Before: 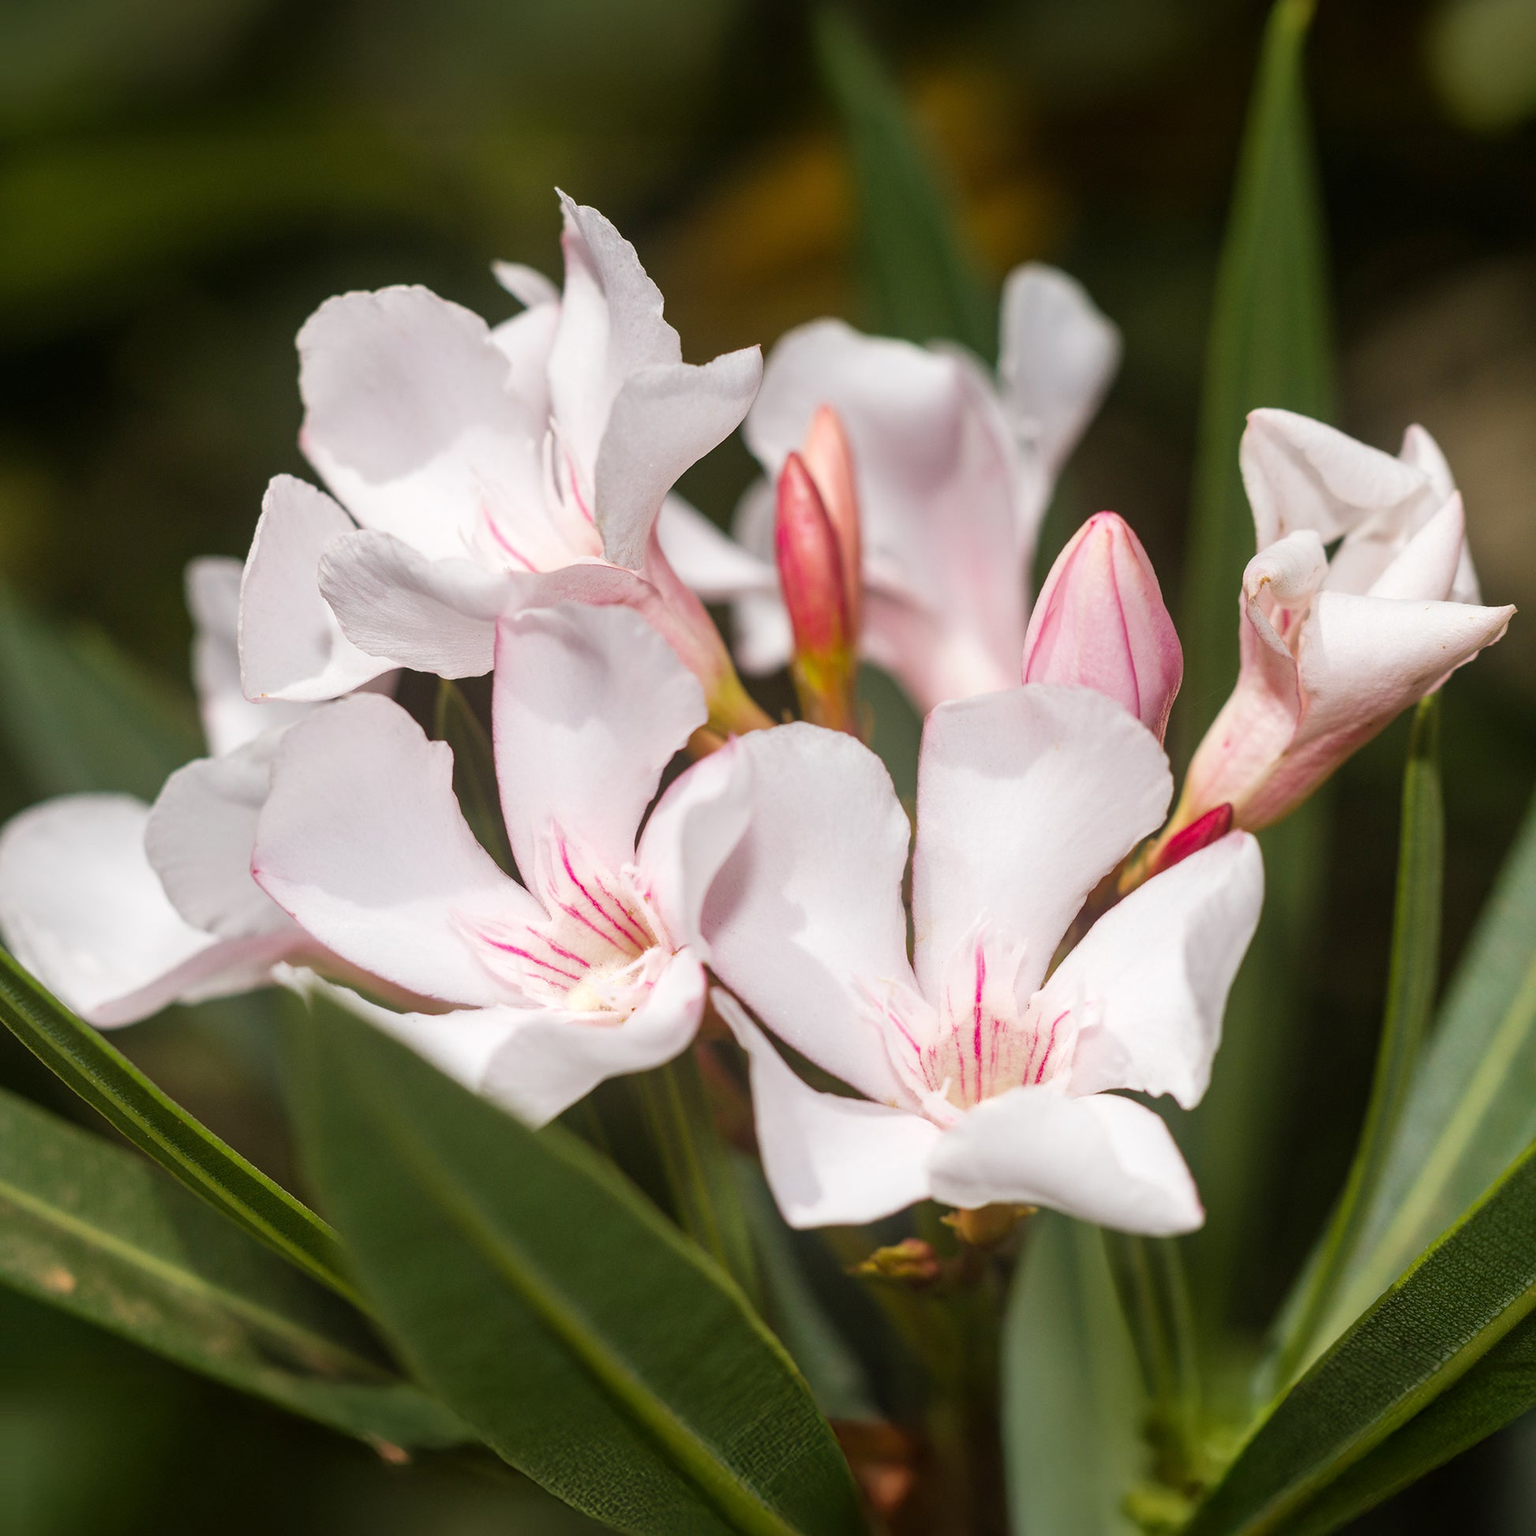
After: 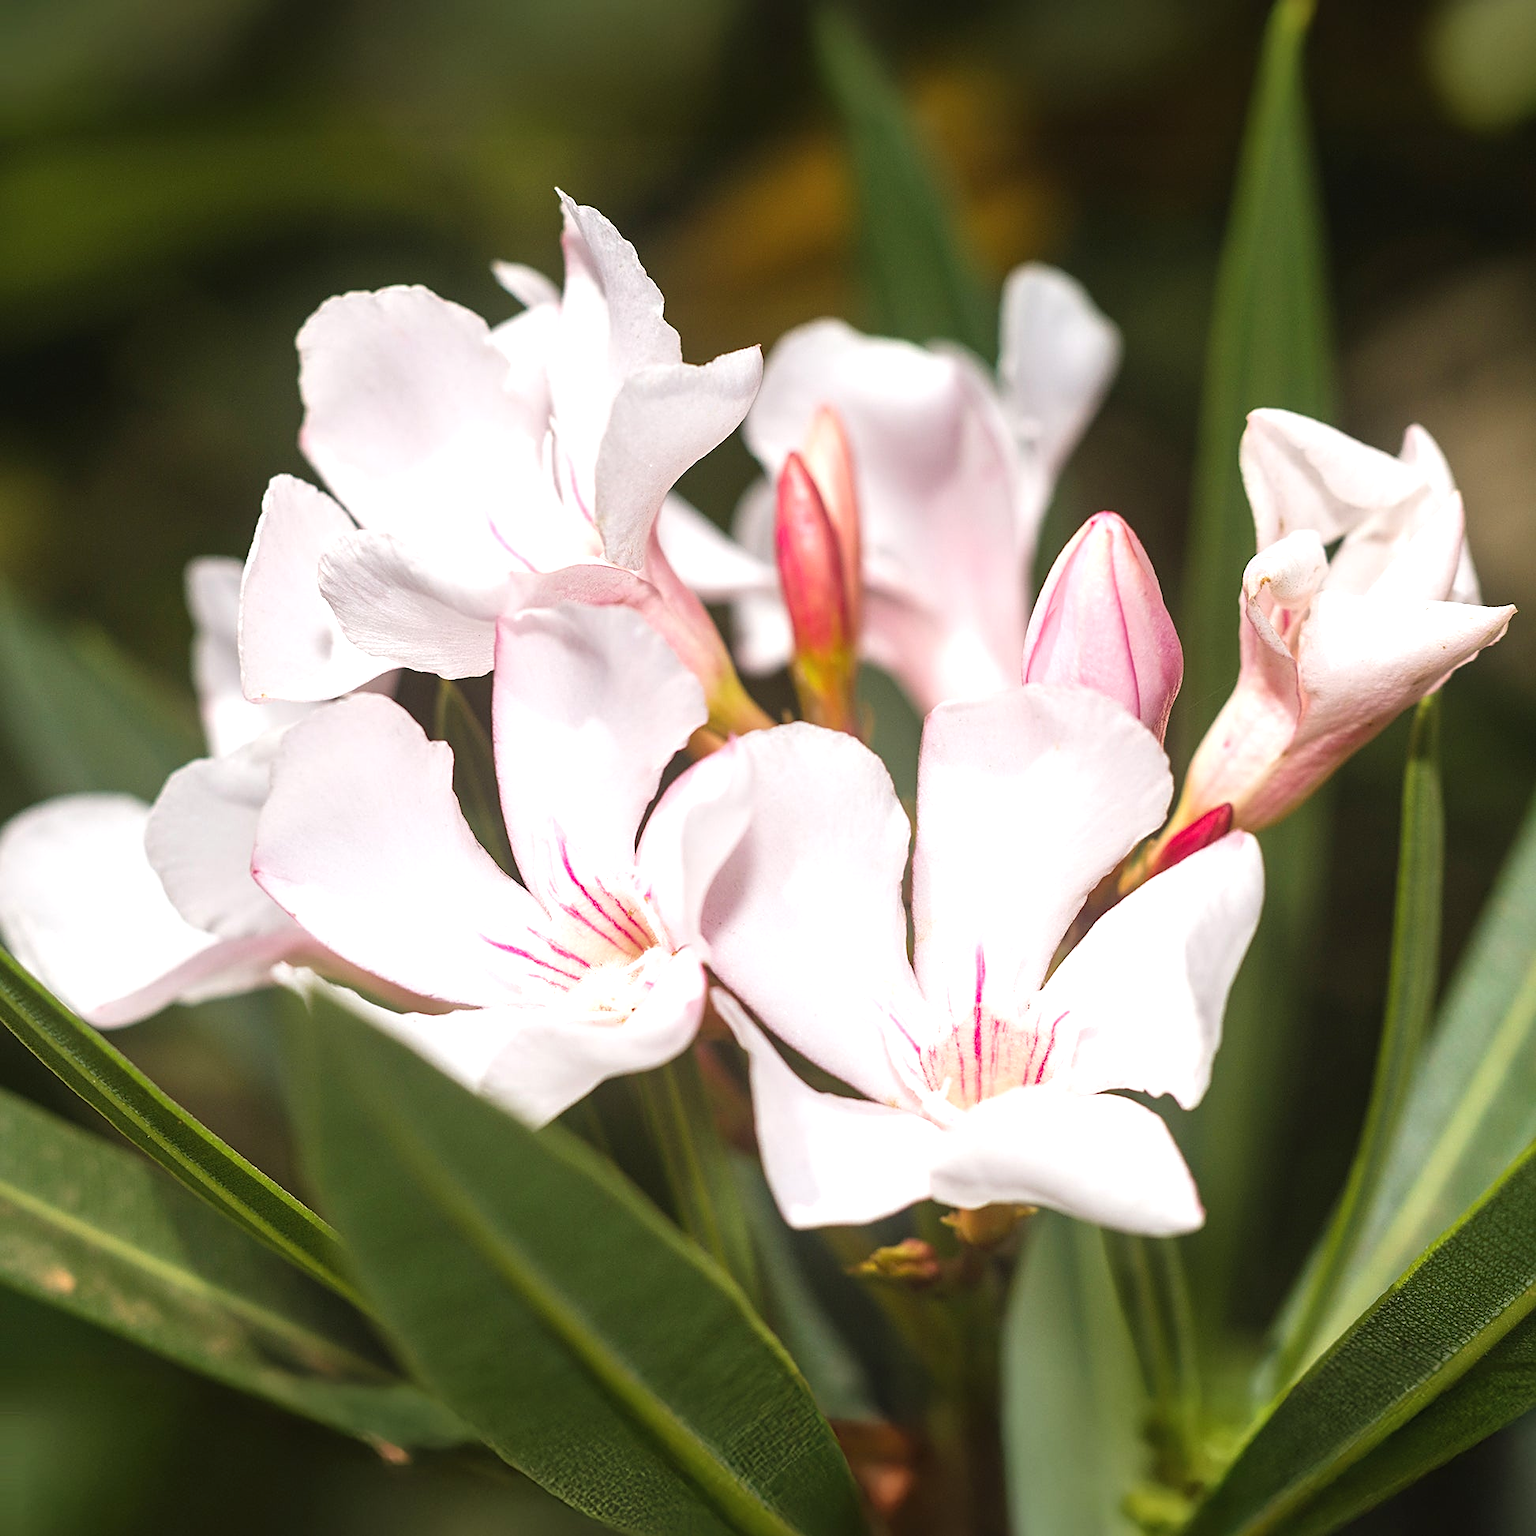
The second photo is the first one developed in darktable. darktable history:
exposure: black level correction -0.002, exposure 0.54 EV, compensate highlight preservation false
sharpen: on, module defaults
